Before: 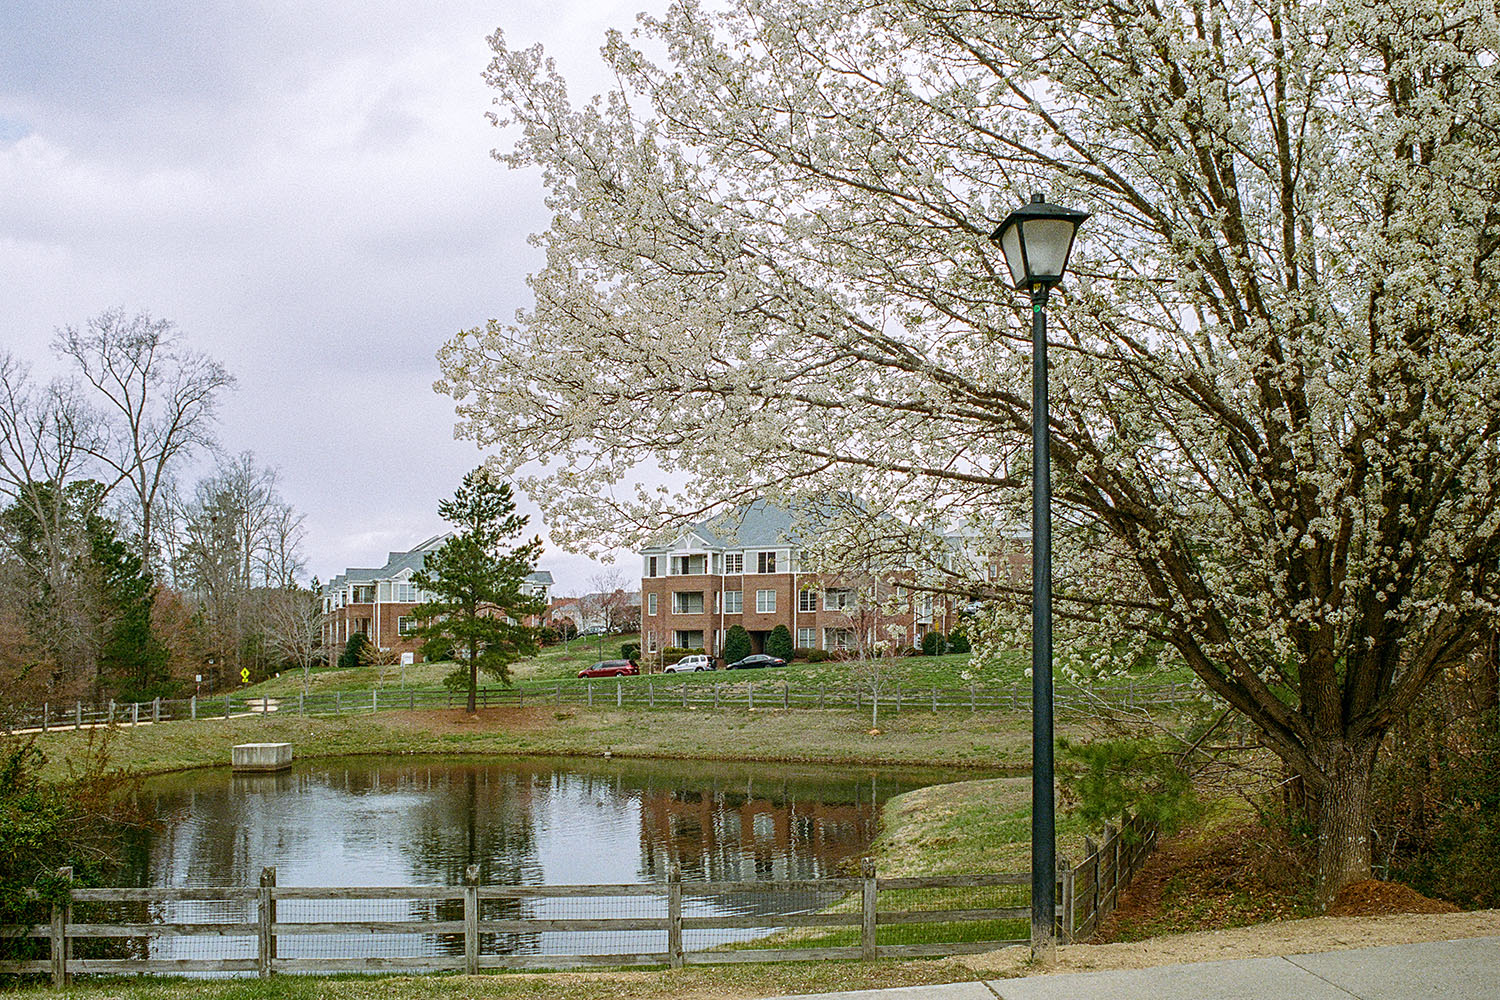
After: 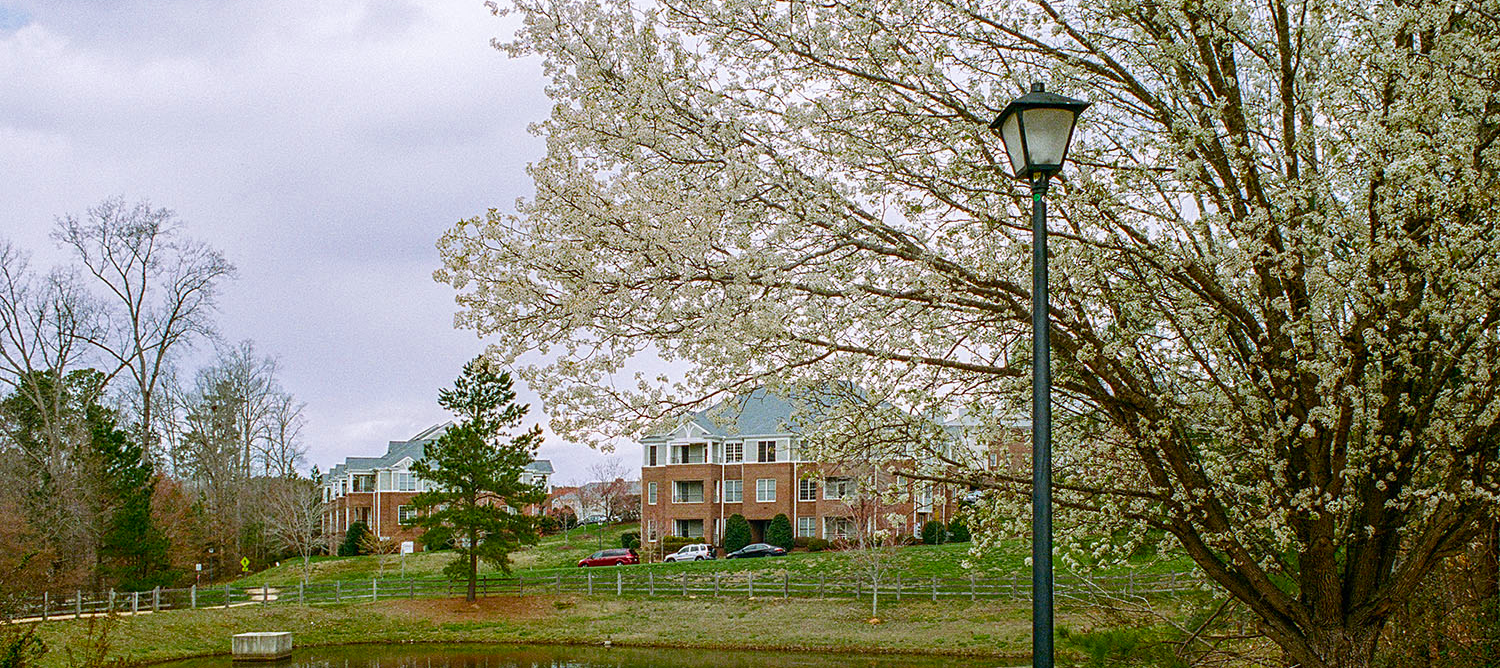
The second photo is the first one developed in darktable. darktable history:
color zones: curves: ch0 [(0, 0.425) (0.143, 0.422) (0.286, 0.42) (0.429, 0.419) (0.571, 0.419) (0.714, 0.42) (0.857, 0.422) (1, 0.425)]; ch1 [(0, 0.666) (0.143, 0.669) (0.286, 0.671) (0.429, 0.67) (0.571, 0.67) (0.714, 0.67) (0.857, 0.67) (1, 0.666)]
crop: top 11.158%, bottom 21.996%
